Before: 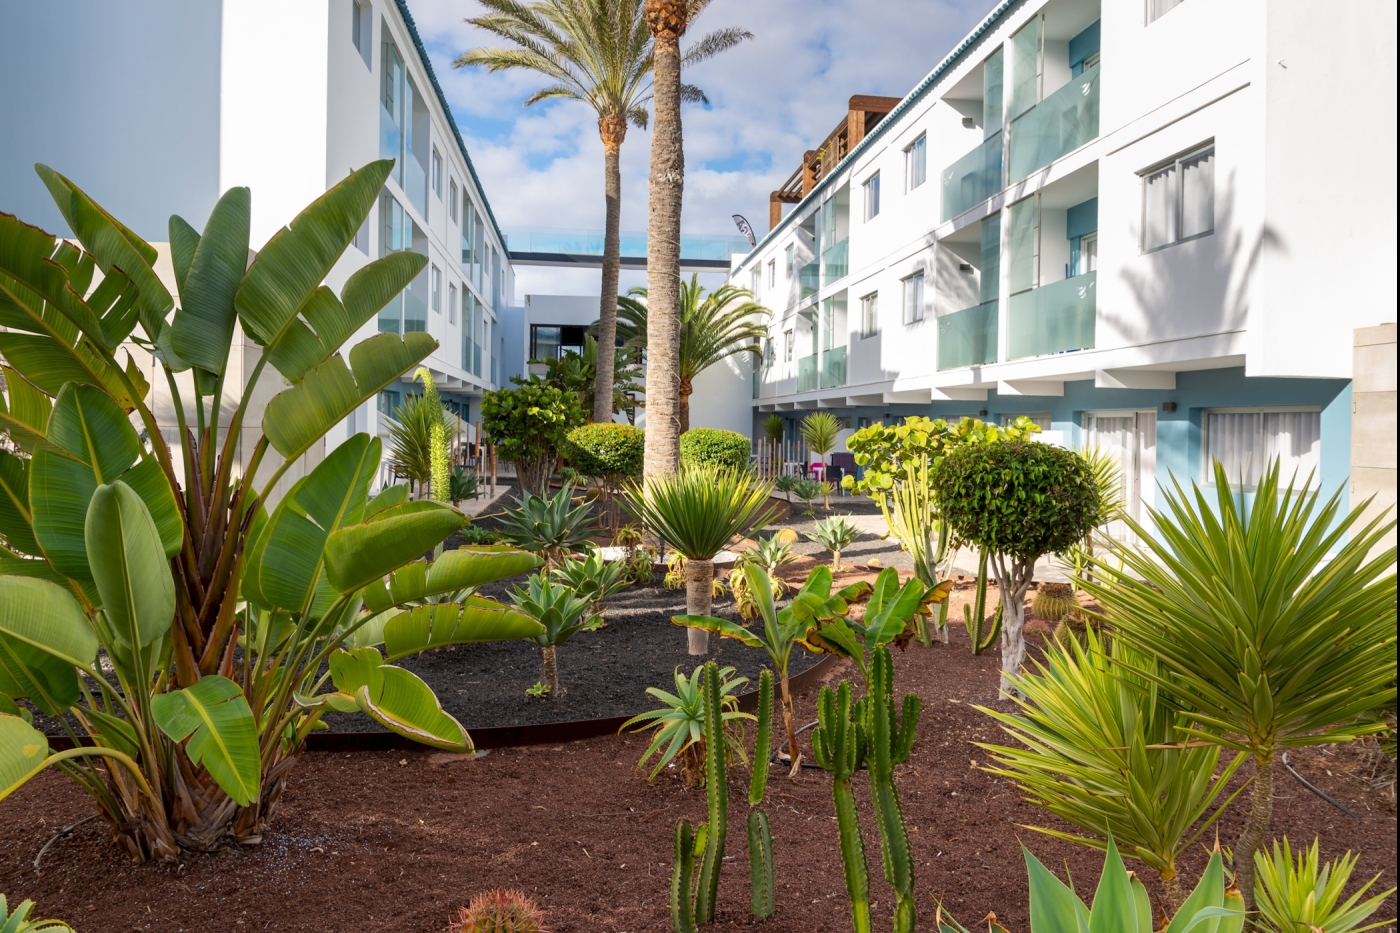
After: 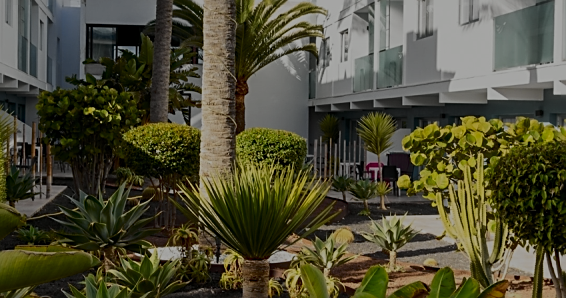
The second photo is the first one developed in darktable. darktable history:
base curve: curves: ch0 [(0, 0) (0.204, 0.334) (0.55, 0.733) (1, 1)], preserve colors none
crop: left 31.751%, top 32.172%, right 27.8%, bottom 35.83%
sharpen: on, module defaults
exposure: exposure -2.446 EV, compensate highlight preservation false
tone curve: curves: ch0 [(0, 0) (0.037, 0.025) (0.131, 0.093) (0.275, 0.256) (0.476, 0.517) (0.607, 0.667) (0.691, 0.745) (0.789, 0.836) (0.911, 0.925) (0.997, 0.995)]; ch1 [(0, 0) (0.301, 0.3) (0.444, 0.45) (0.493, 0.495) (0.507, 0.503) (0.534, 0.533) (0.582, 0.58) (0.658, 0.693) (0.746, 0.77) (1, 1)]; ch2 [(0, 0) (0.246, 0.233) (0.36, 0.352) (0.415, 0.418) (0.476, 0.492) (0.502, 0.504) (0.525, 0.518) (0.539, 0.544) (0.586, 0.602) (0.634, 0.651) (0.706, 0.727) (0.853, 0.852) (1, 0.951)], color space Lab, independent channels, preserve colors none
